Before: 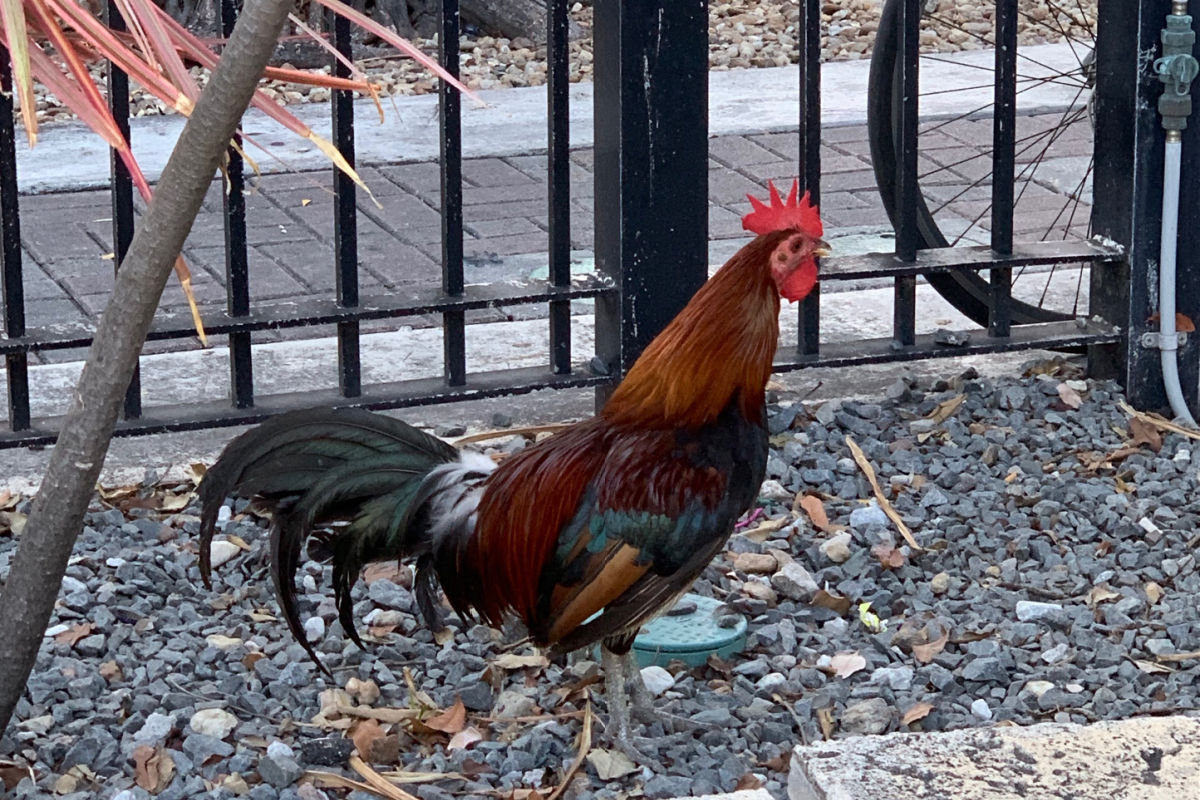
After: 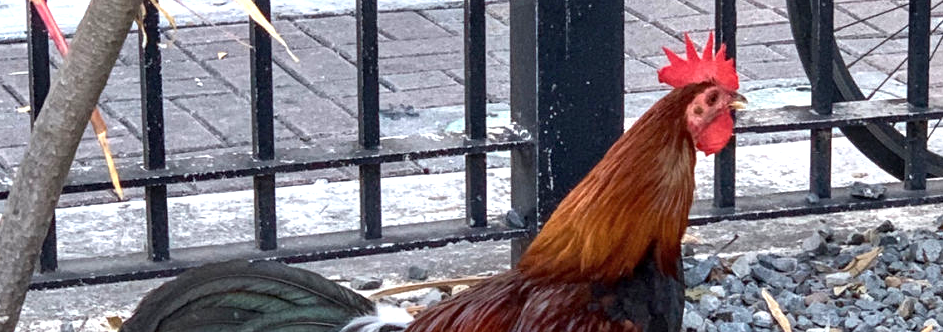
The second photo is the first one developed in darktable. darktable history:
crop: left 7.036%, top 18.398%, right 14.379%, bottom 40.043%
local contrast: on, module defaults
exposure: black level correction 0, exposure 0.7 EV, compensate exposure bias true, compensate highlight preservation false
